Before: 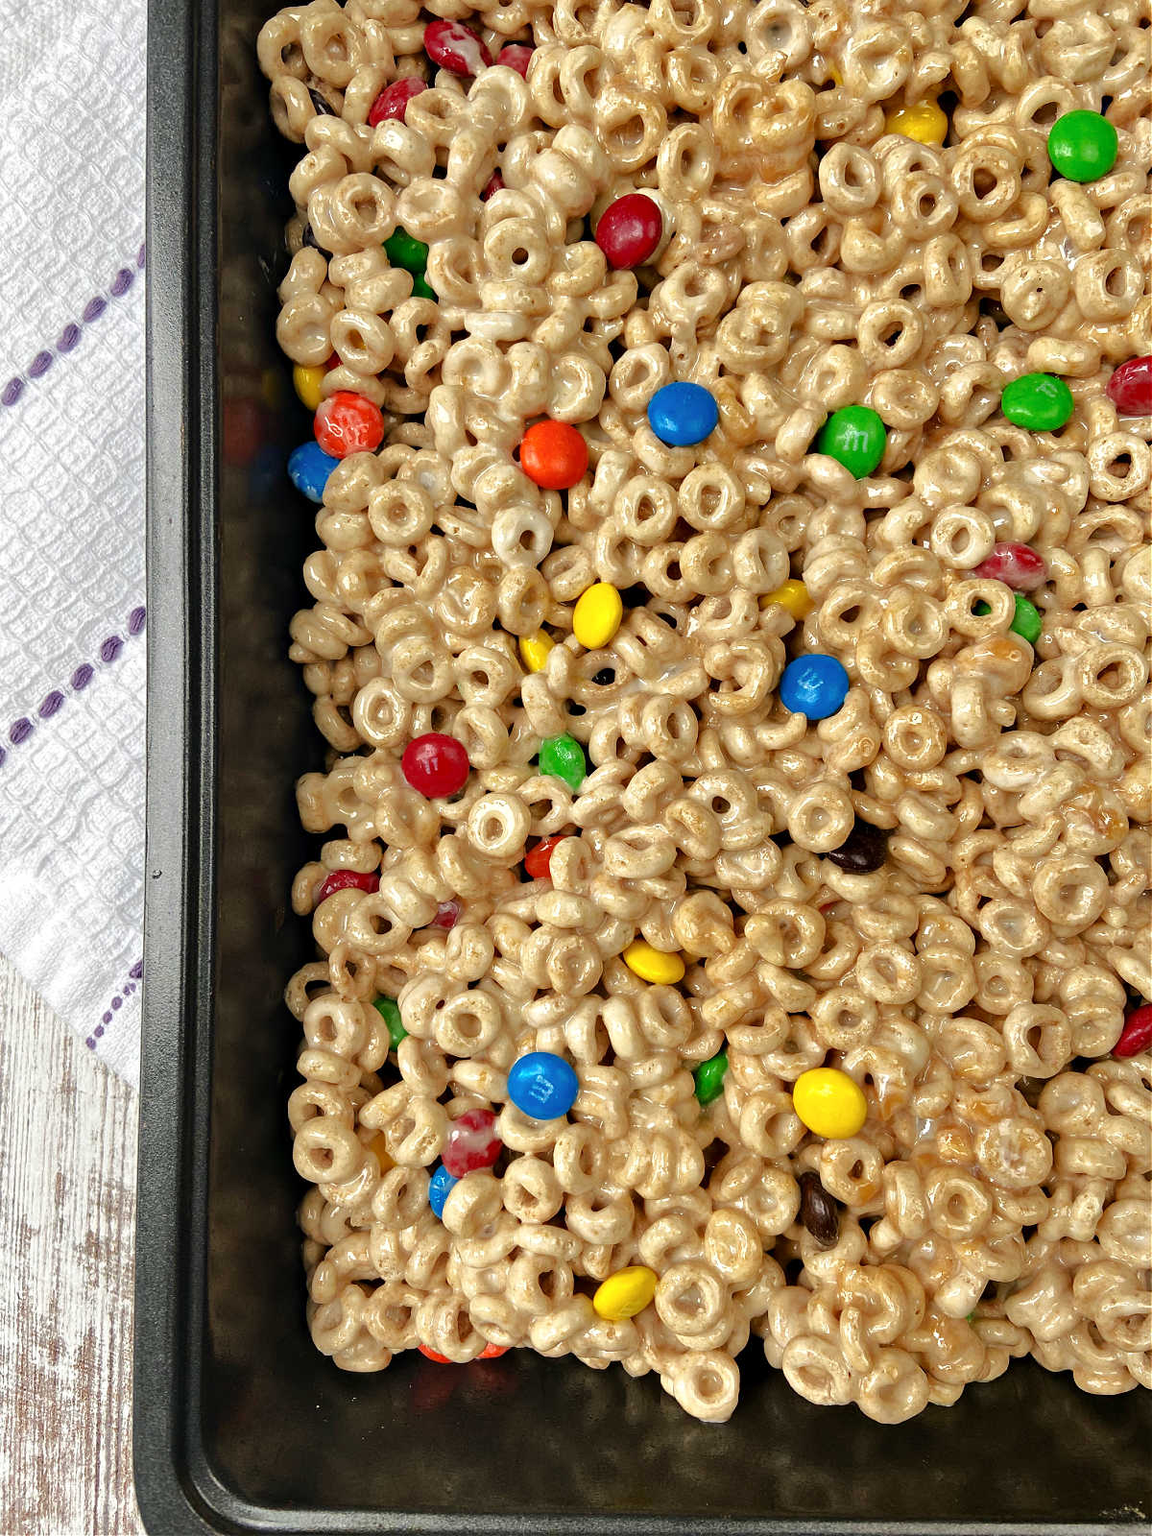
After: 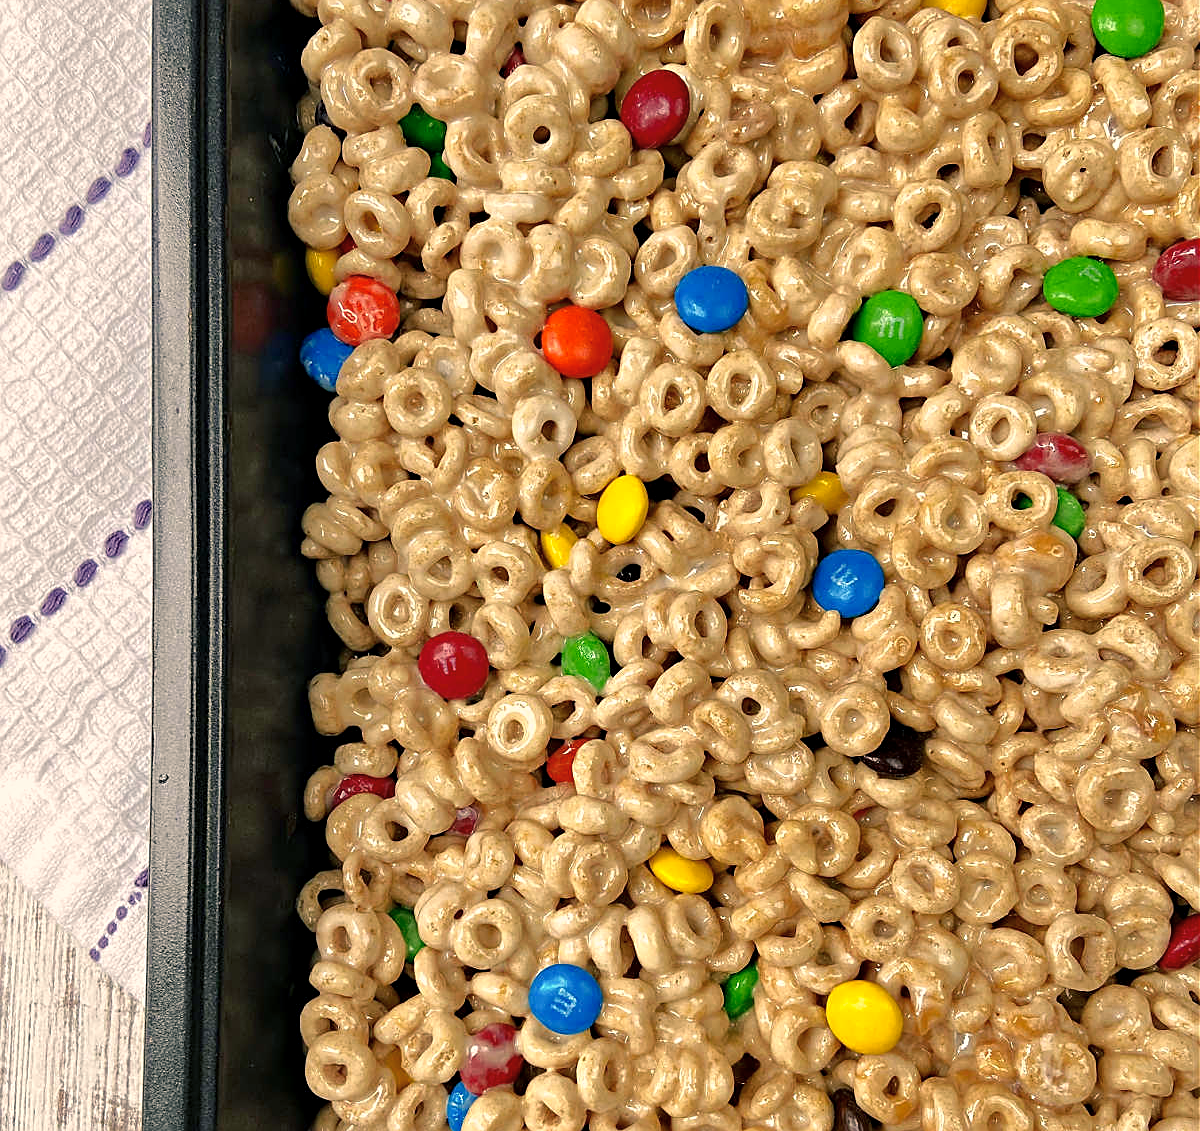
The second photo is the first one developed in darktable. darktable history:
sharpen: on, module defaults
color balance: mode lift, gamma, gain (sRGB), lift [0.97, 1, 1, 1], gamma [1.03, 1, 1, 1]
color balance rgb: shadows lift › chroma 5.41%, shadows lift › hue 240°, highlights gain › chroma 3.74%, highlights gain › hue 60°, saturation formula JzAzBz (2021)
crop and rotate: top 8.293%, bottom 20.996%
